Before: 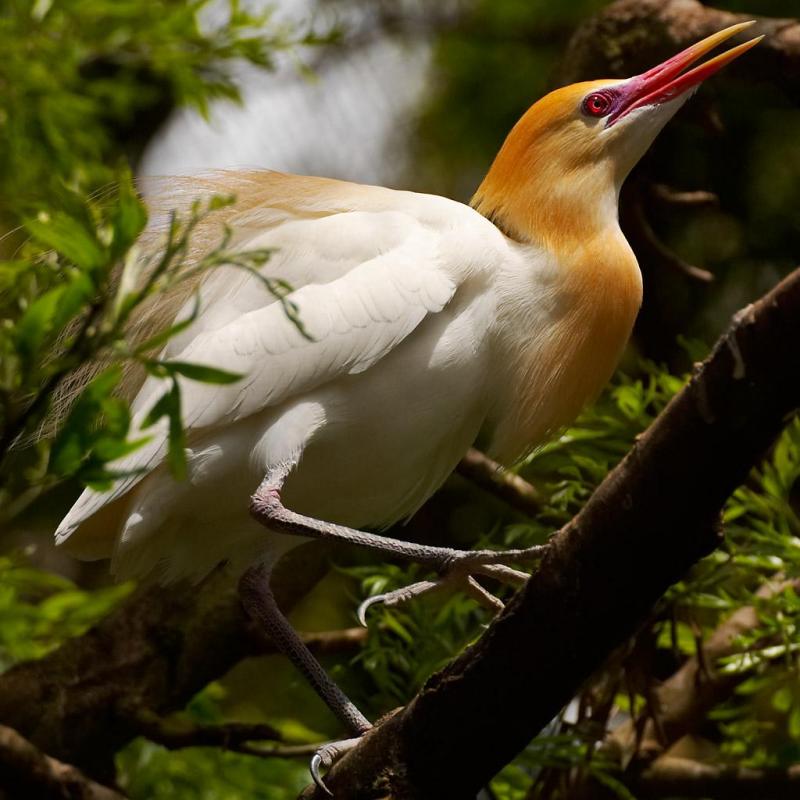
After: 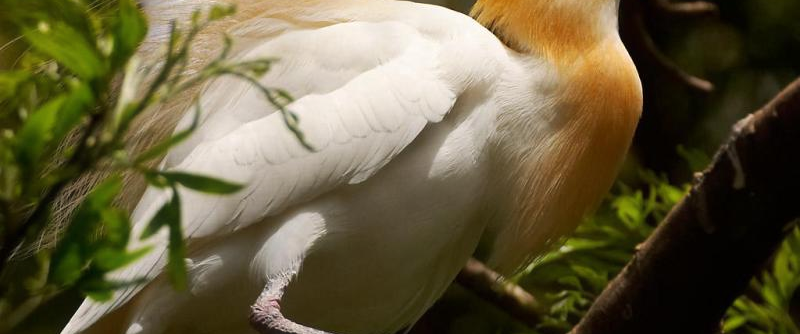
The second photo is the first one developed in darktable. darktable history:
crop and rotate: top 23.84%, bottom 34.294%
tone equalizer: on, module defaults
haze removal: strength -0.05
